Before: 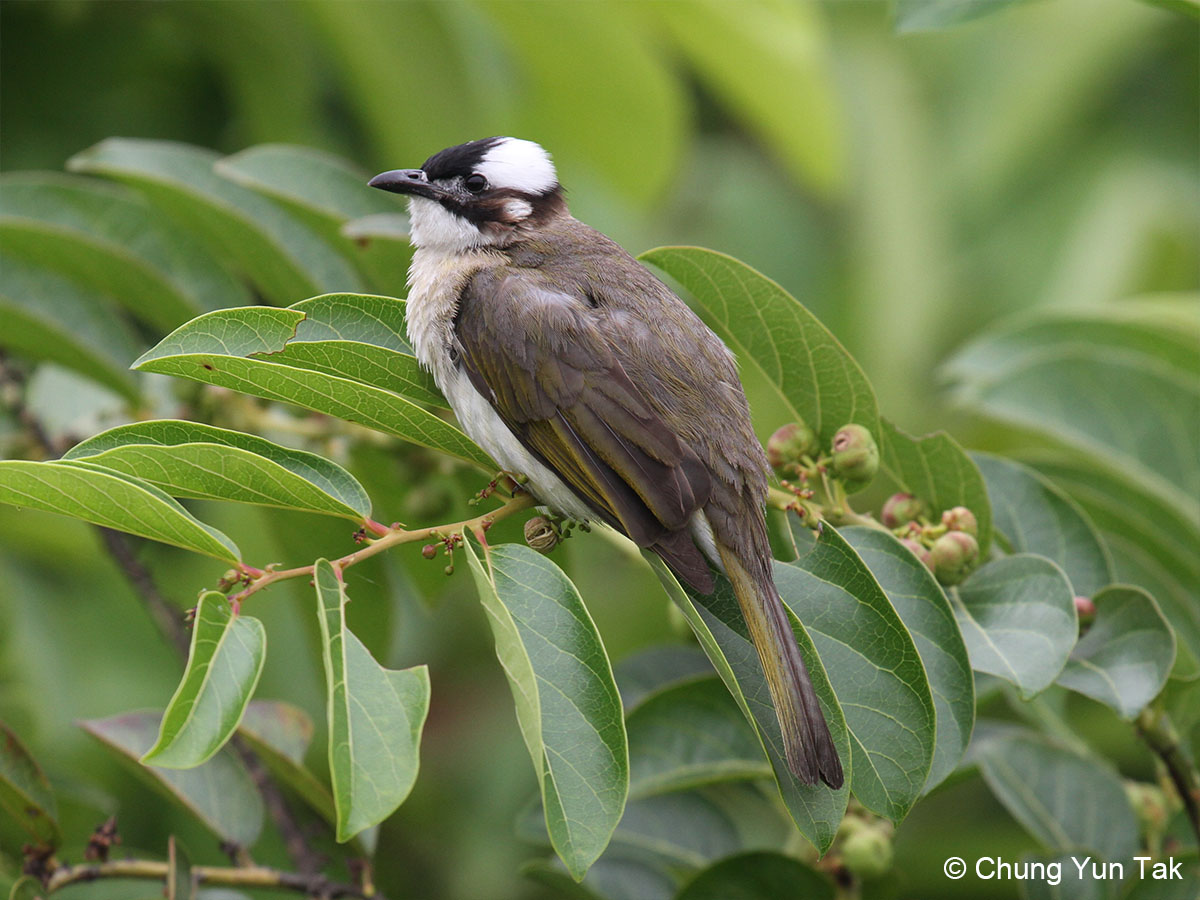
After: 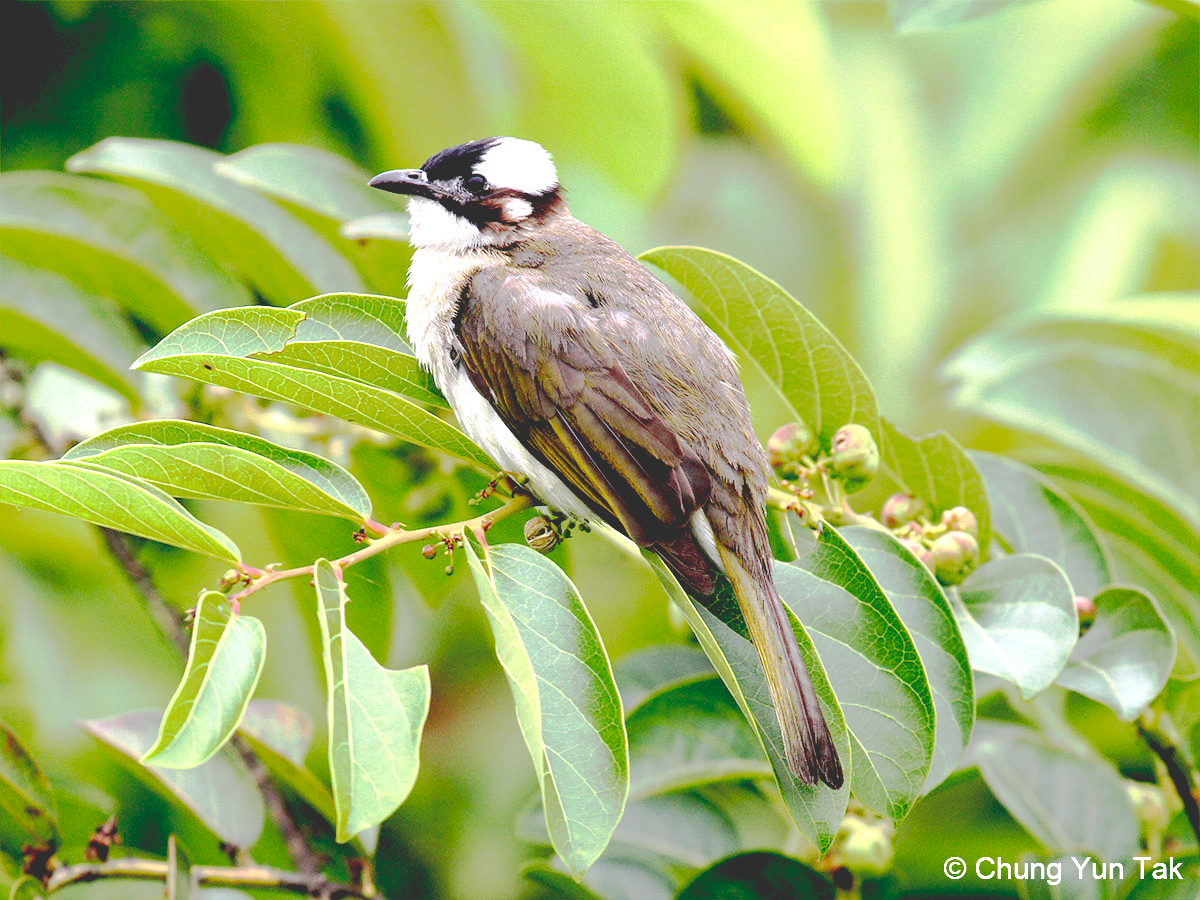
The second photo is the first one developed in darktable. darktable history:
exposure: black level correction 0, exposure 1.001 EV, compensate highlight preservation false
base curve: curves: ch0 [(0.065, 0.026) (0.236, 0.358) (0.53, 0.546) (0.777, 0.841) (0.924, 0.992)], preserve colors none
